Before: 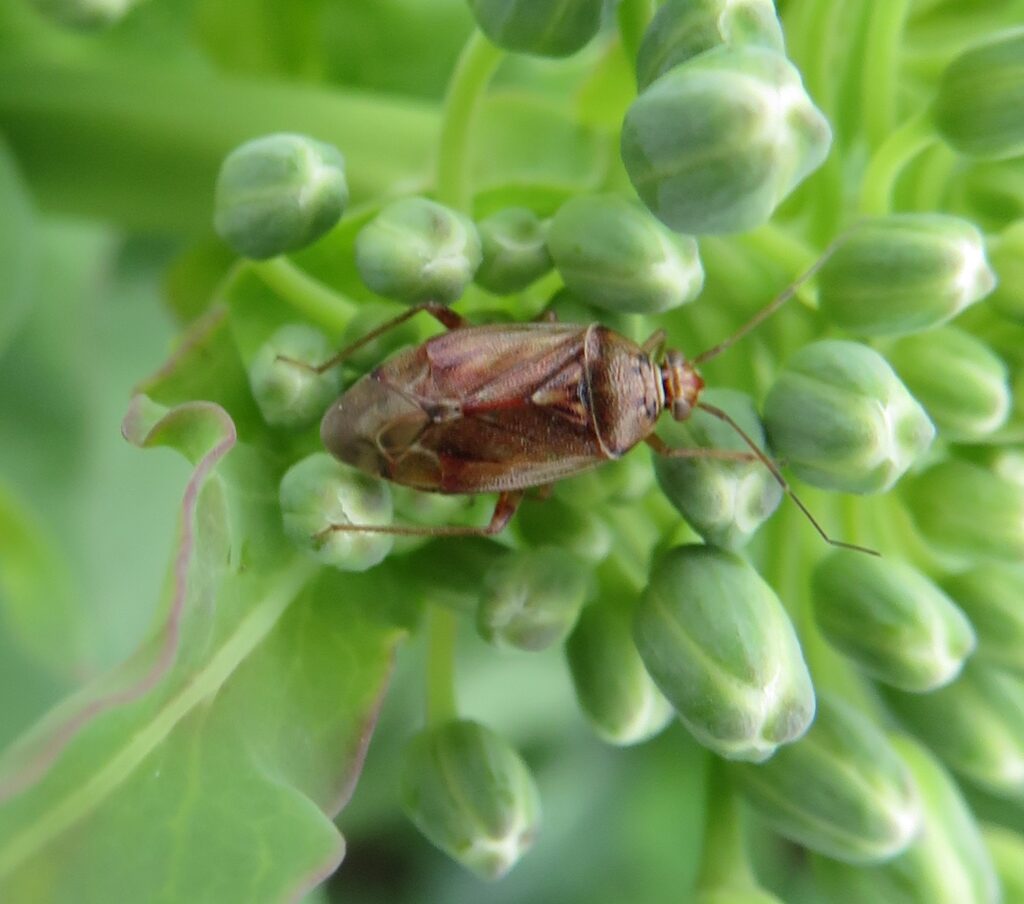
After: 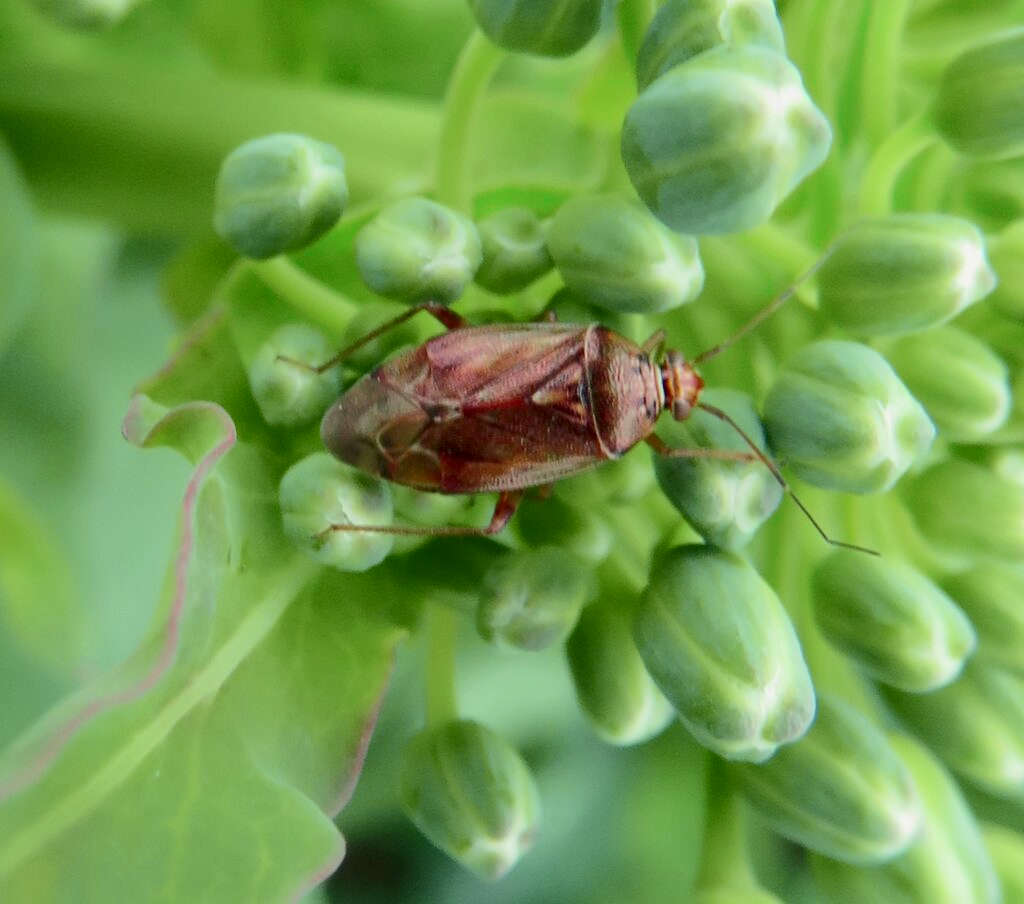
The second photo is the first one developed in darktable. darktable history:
tone curve: curves: ch0 [(0, 0) (0.068, 0.031) (0.175, 0.132) (0.337, 0.304) (0.498, 0.511) (0.748, 0.762) (0.993, 0.954)]; ch1 [(0, 0) (0.294, 0.184) (0.359, 0.34) (0.362, 0.35) (0.43, 0.41) (0.469, 0.453) (0.495, 0.489) (0.54, 0.563) (0.612, 0.641) (1, 1)]; ch2 [(0, 0) (0.431, 0.419) (0.495, 0.502) (0.524, 0.534) (0.557, 0.56) (0.634, 0.654) (0.728, 0.722) (1, 1)], color space Lab, independent channels, preserve colors none
